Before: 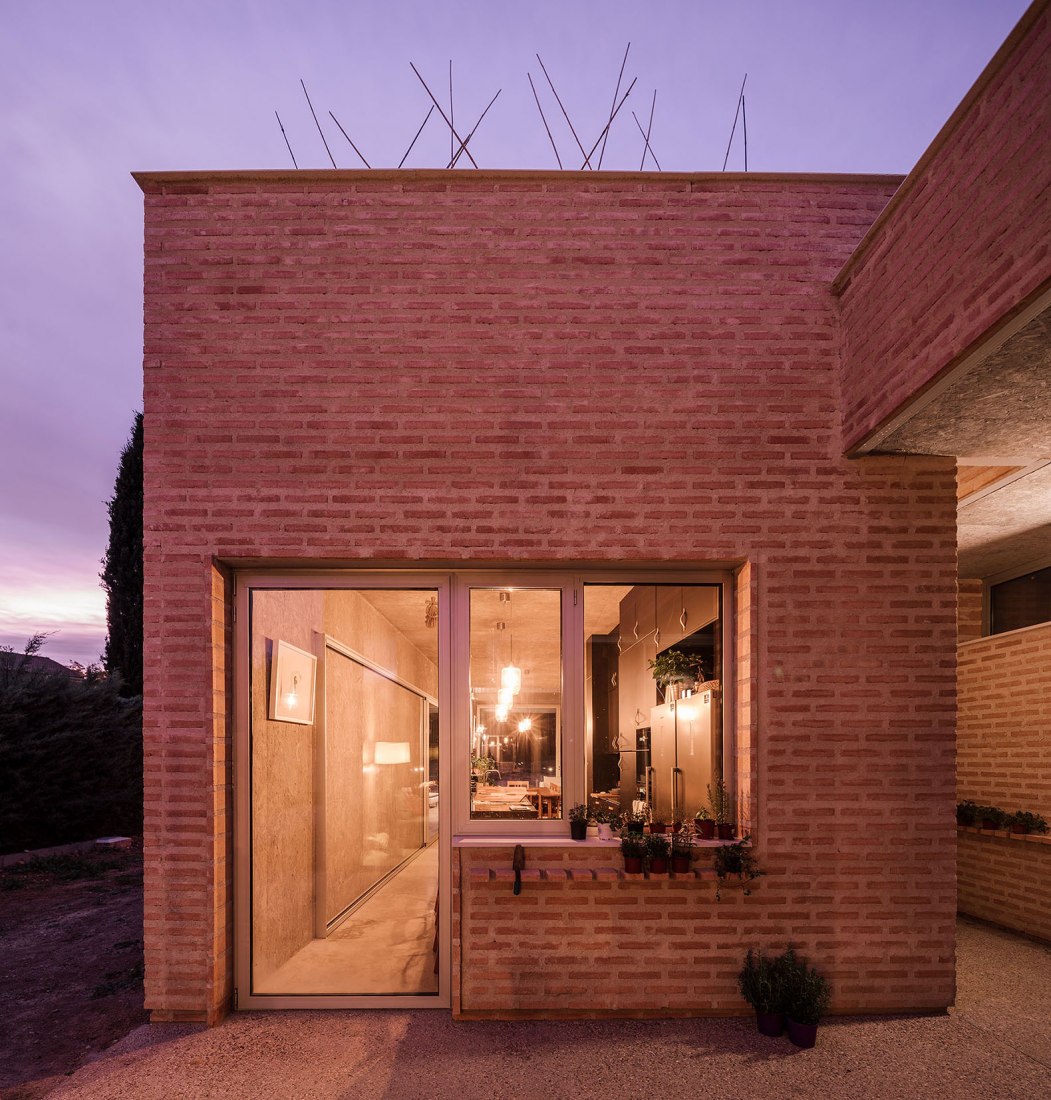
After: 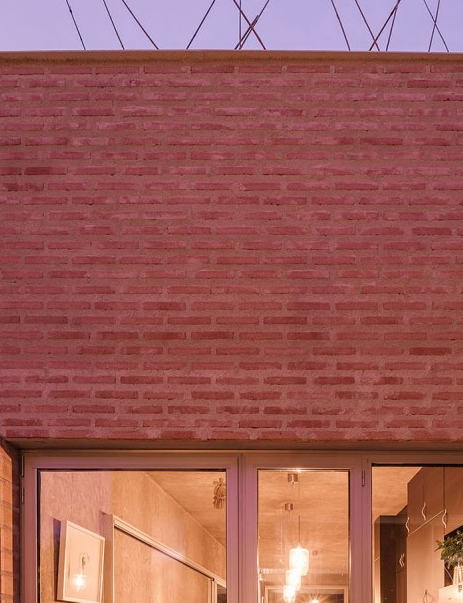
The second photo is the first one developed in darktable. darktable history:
crop: left 20.248%, top 10.86%, right 35.675%, bottom 34.321%
rgb curve: curves: ch0 [(0, 0) (0.053, 0.068) (0.122, 0.128) (1, 1)]
